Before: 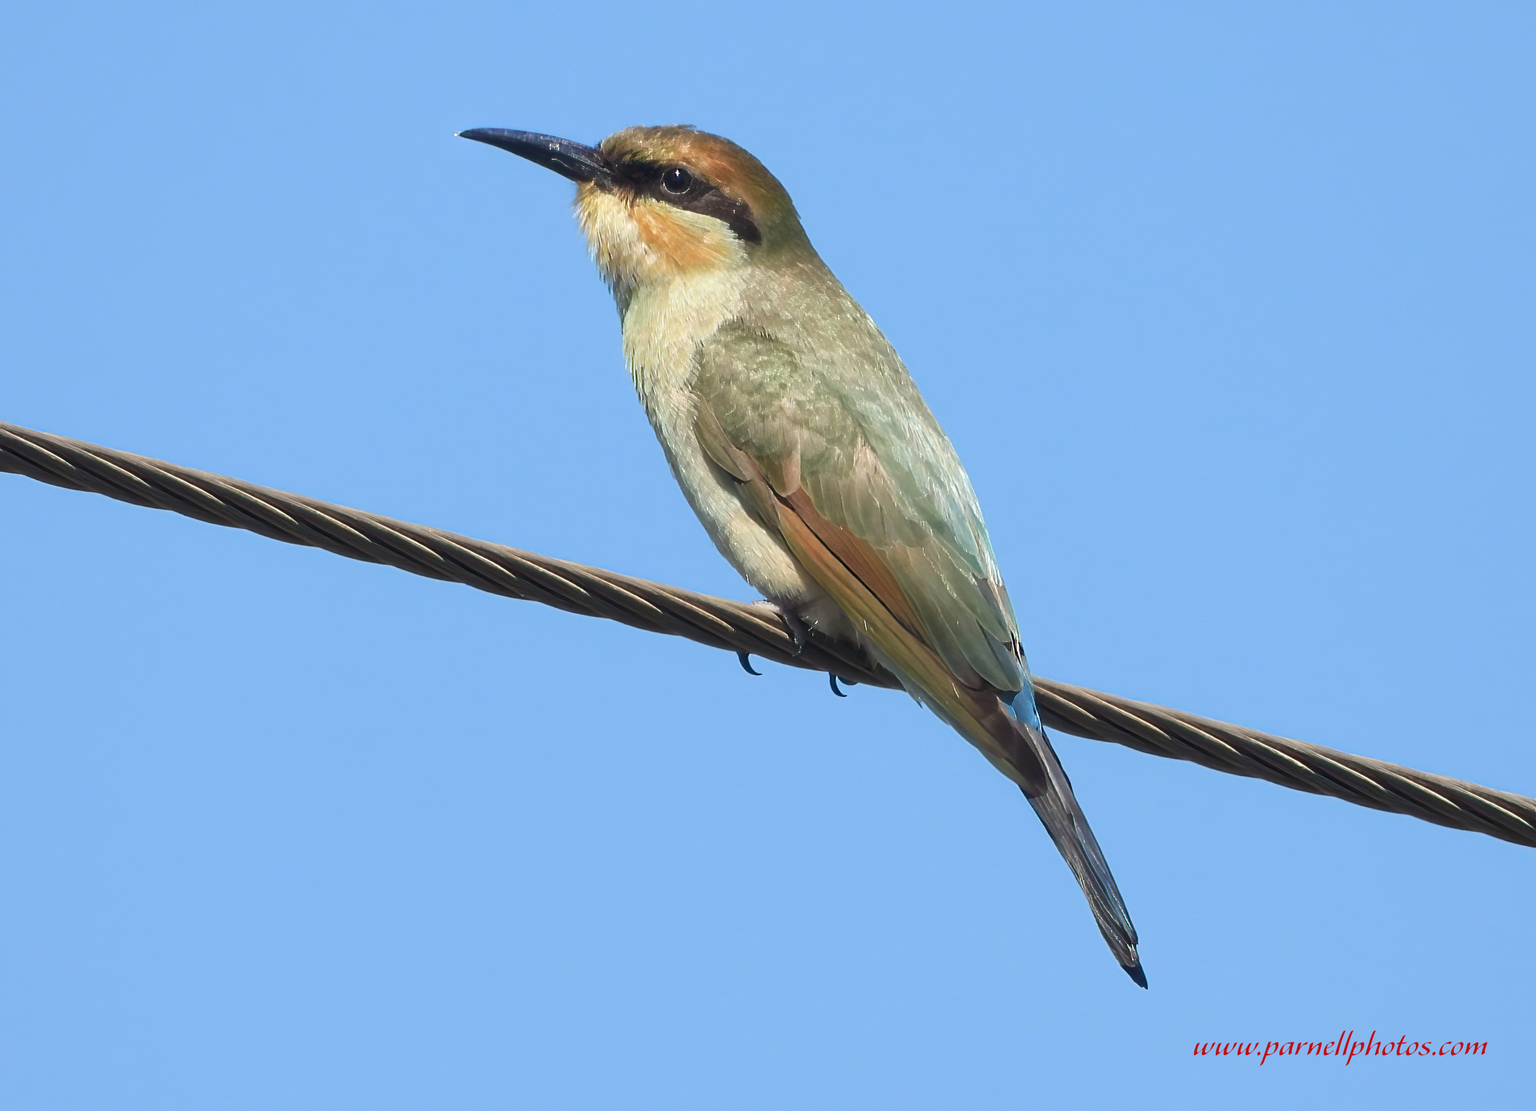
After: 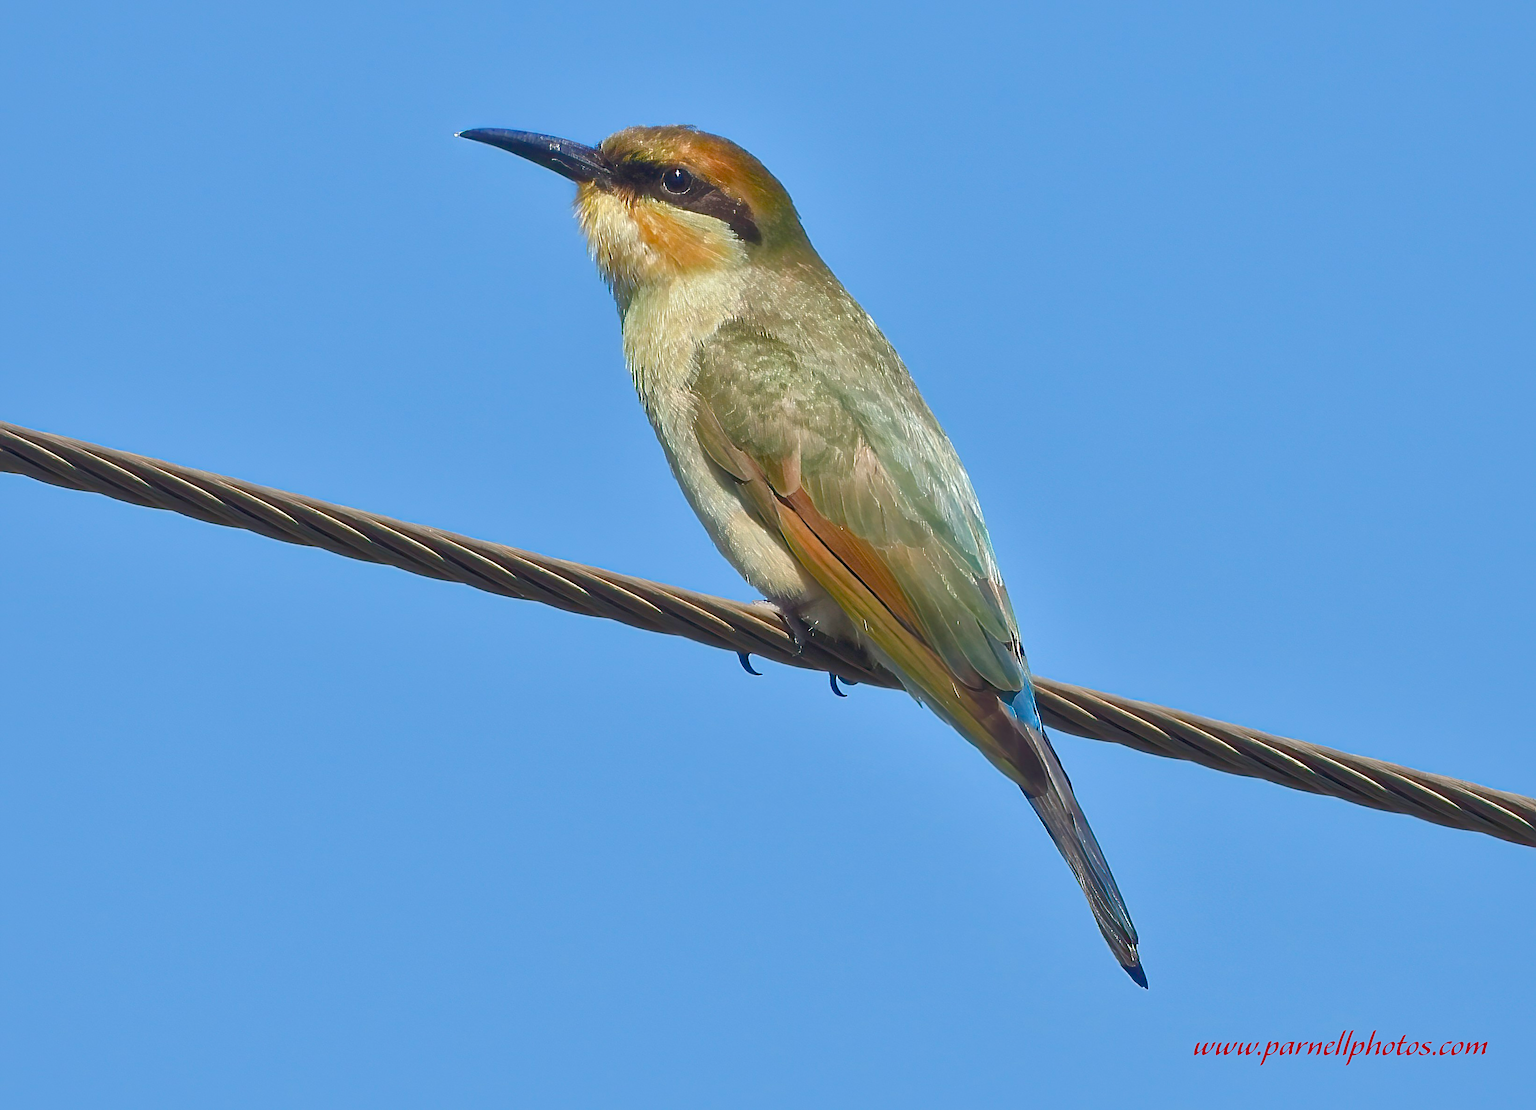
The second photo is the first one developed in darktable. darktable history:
color balance rgb: perceptual saturation grading › global saturation 35%, perceptual saturation grading › highlights -30%, perceptual saturation grading › shadows 35%, perceptual brilliance grading › global brilliance 3%, perceptual brilliance grading › highlights -3%, perceptual brilliance grading › shadows 3%
shadows and highlights: highlights -60
sharpen: on, module defaults
